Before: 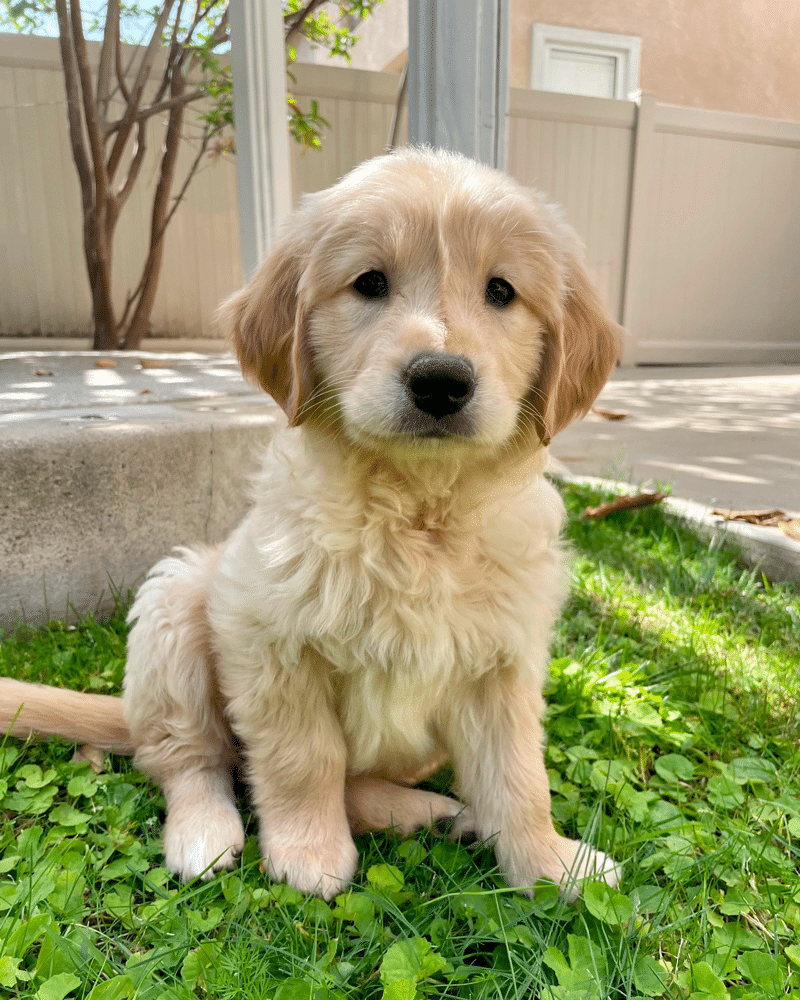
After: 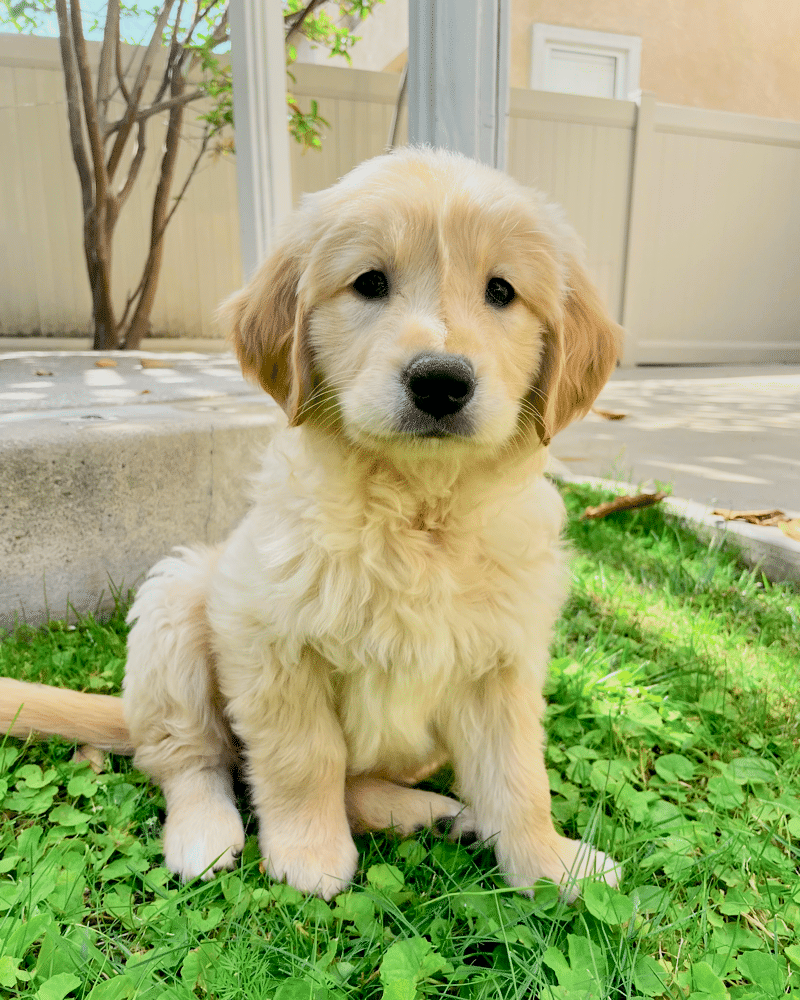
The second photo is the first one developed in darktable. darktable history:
tone curve: curves: ch0 [(0, 0) (0.048, 0.024) (0.099, 0.082) (0.227, 0.255) (0.407, 0.482) (0.543, 0.634) (0.719, 0.77) (0.837, 0.843) (1, 0.906)]; ch1 [(0, 0) (0.3, 0.268) (0.404, 0.374) (0.475, 0.463) (0.501, 0.499) (0.514, 0.502) (0.551, 0.541) (0.643, 0.648) (0.682, 0.674) (0.802, 0.812) (1, 1)]; ch2 [(0, 0) (0.259, 0.207) (0.323, 0.311) (0.364, 0.368) (0.442, 0.461) (0.498, 0.498) (0.531, 0.528) (0.581, 0.602) (0.629, 0.659) (0.768, 0.728) (1, 1)], color space Lab, independent channels, preserve colors none
